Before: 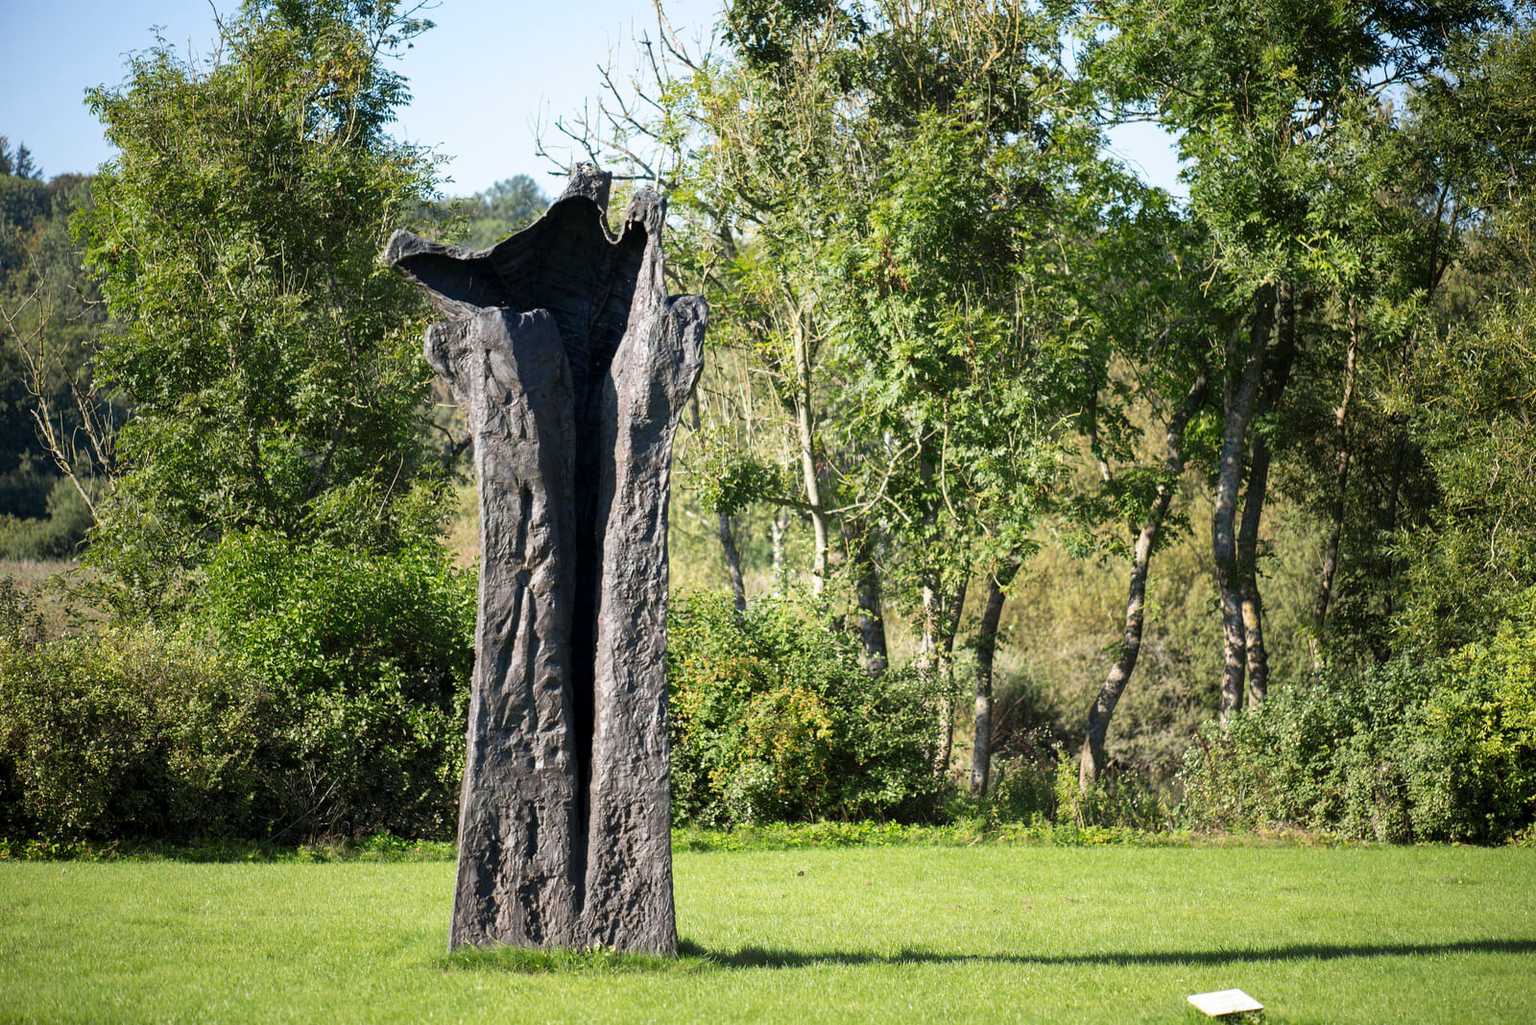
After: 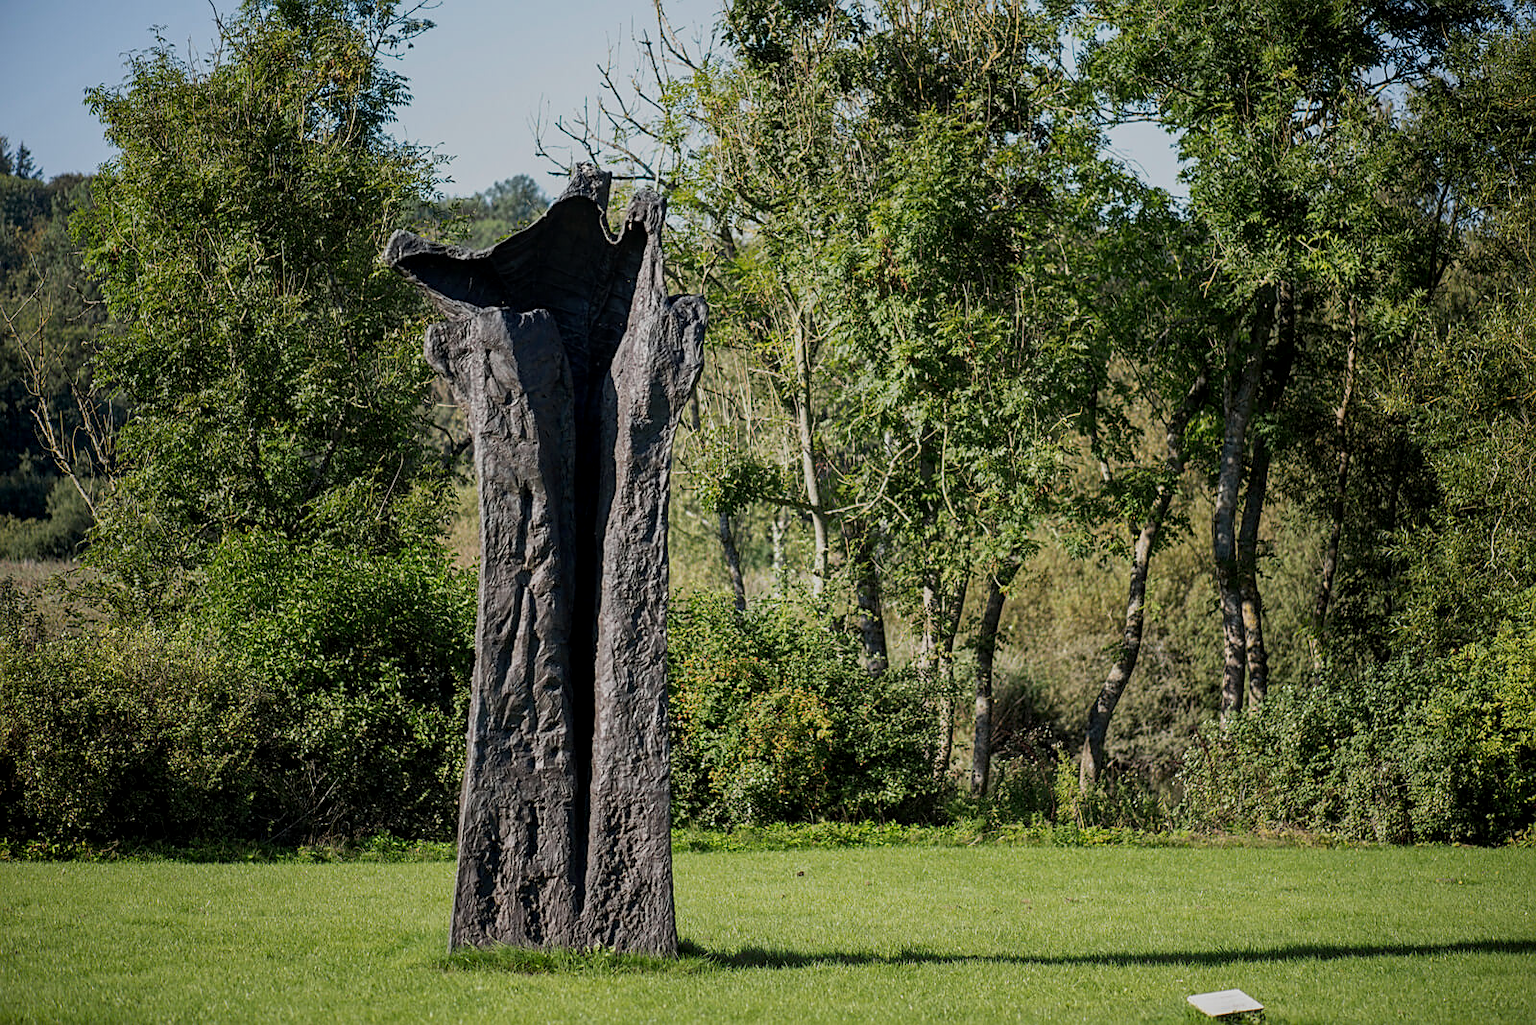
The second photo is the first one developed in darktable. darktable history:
sharpen: on, module defaults
local contrast: on, module defaults
exposure: black level correction 0, exposure -0.816 EV, compensate highlight preservation false
